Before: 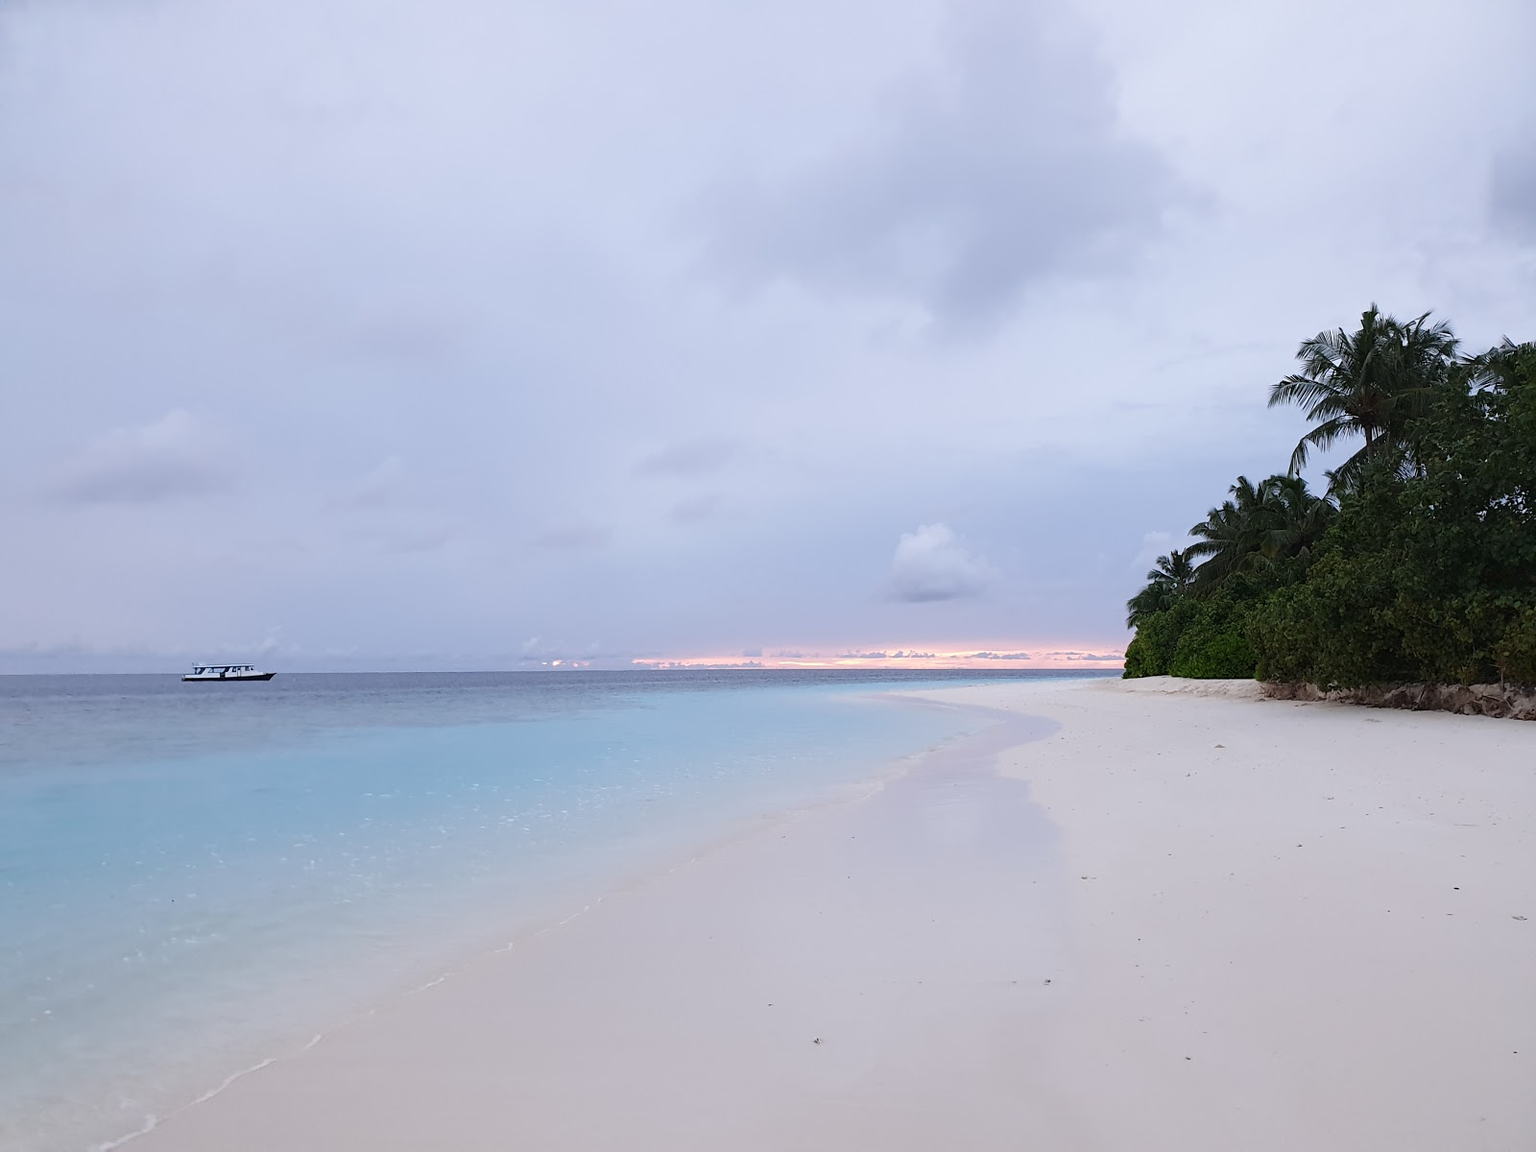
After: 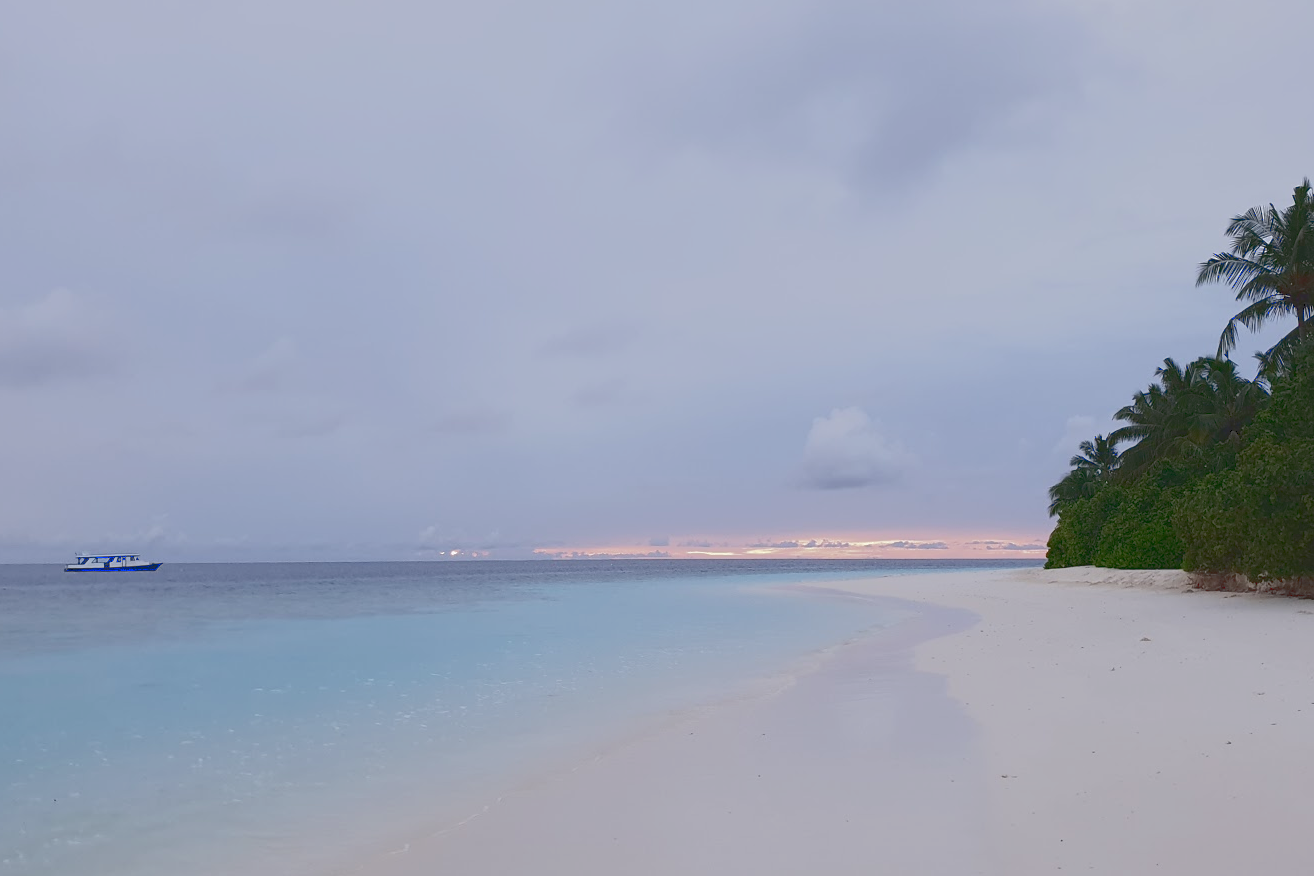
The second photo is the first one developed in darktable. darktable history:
crop: left 7.839%, top 11.58%, right 10.002%, bottom 15.394%
tone curve: curves: ch0 [(0, 0) (0.003, 0.149) (0.011, 0.152) (0.025, 0.154) (0.044, 0.164) (0.069, 0.179) (0.1, 0.194) (0.136, 0.211) (0.177, 0.232) (0.224, 0.258) (0.277, 0.289) (0.335, 0.326) (0.399, 0.371) (0.468, 0.438) (0.543, 0.504) (0.623, 0.569) (0.709, 0.642) (0.801, 0.716) (0.898, 0.775) (1, 1)], color space Lab, linked channels, preserve colors none
